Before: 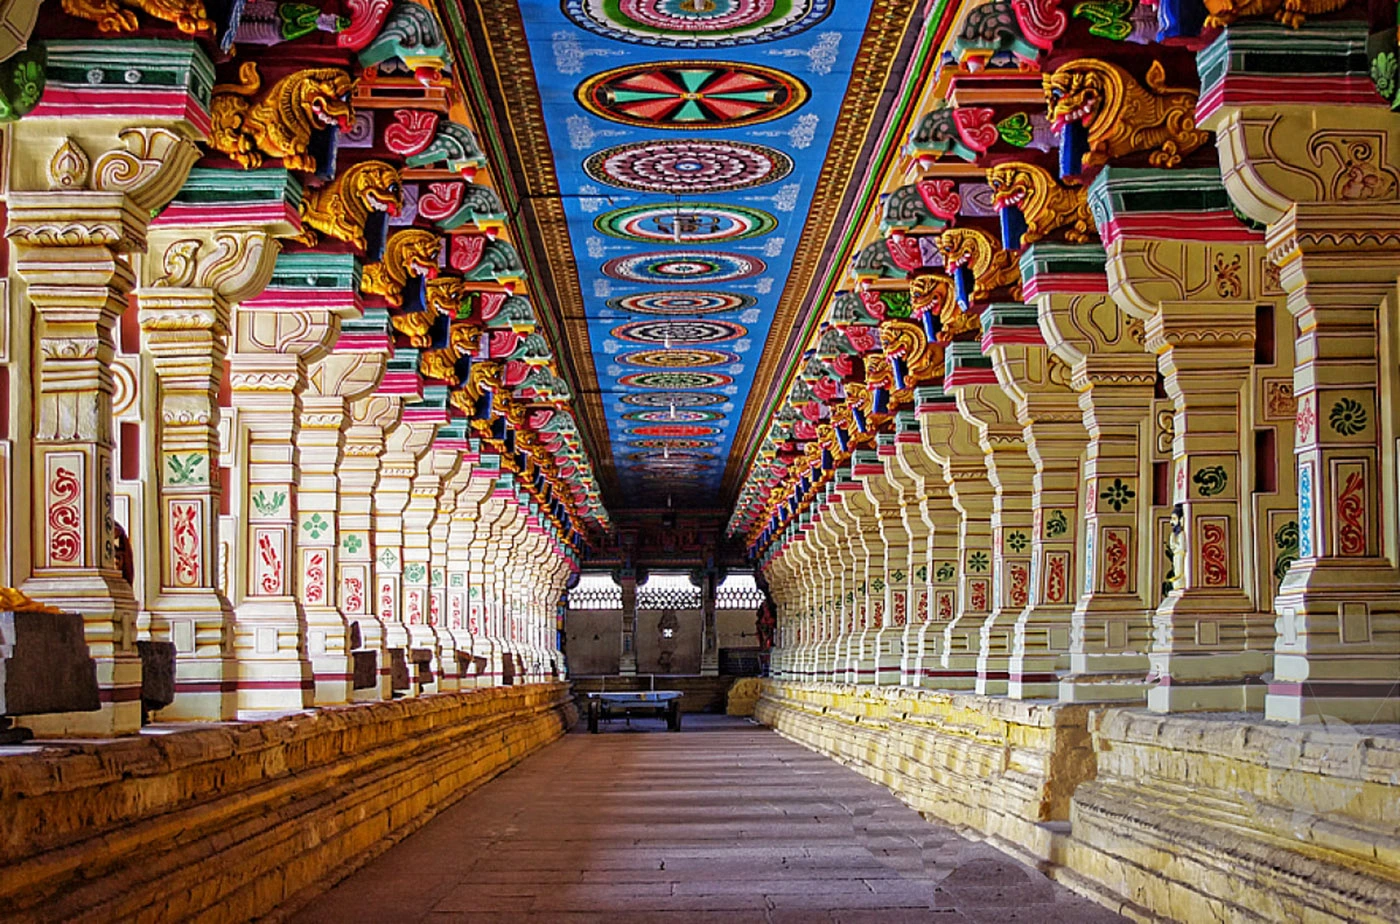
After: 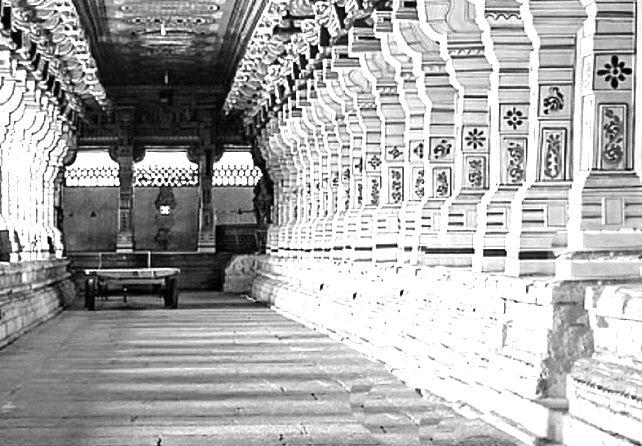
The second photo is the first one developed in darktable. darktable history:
monochrome: on, module defaults
exposure: black level correction 0, exposure 1.1 EV, compensate exposure bias true, compensate highlight preservation false
crop: left 35.976%, top 45.819%, right 18.162%, bottom 5.807%
tone equalizer: -8 EV -0.417 EV, -7 EV -0.389 EV, -6 EV -0.333 EV, -5 EV -0.222 EV, -3 EV 0.222 EV, -2 EV 0.333 EV, -1 EV 0.389 EV, +0 EV 0.417 EV, edges refinement/feathering 500, mask exposure compensation -1.57 EV, preserve details no
